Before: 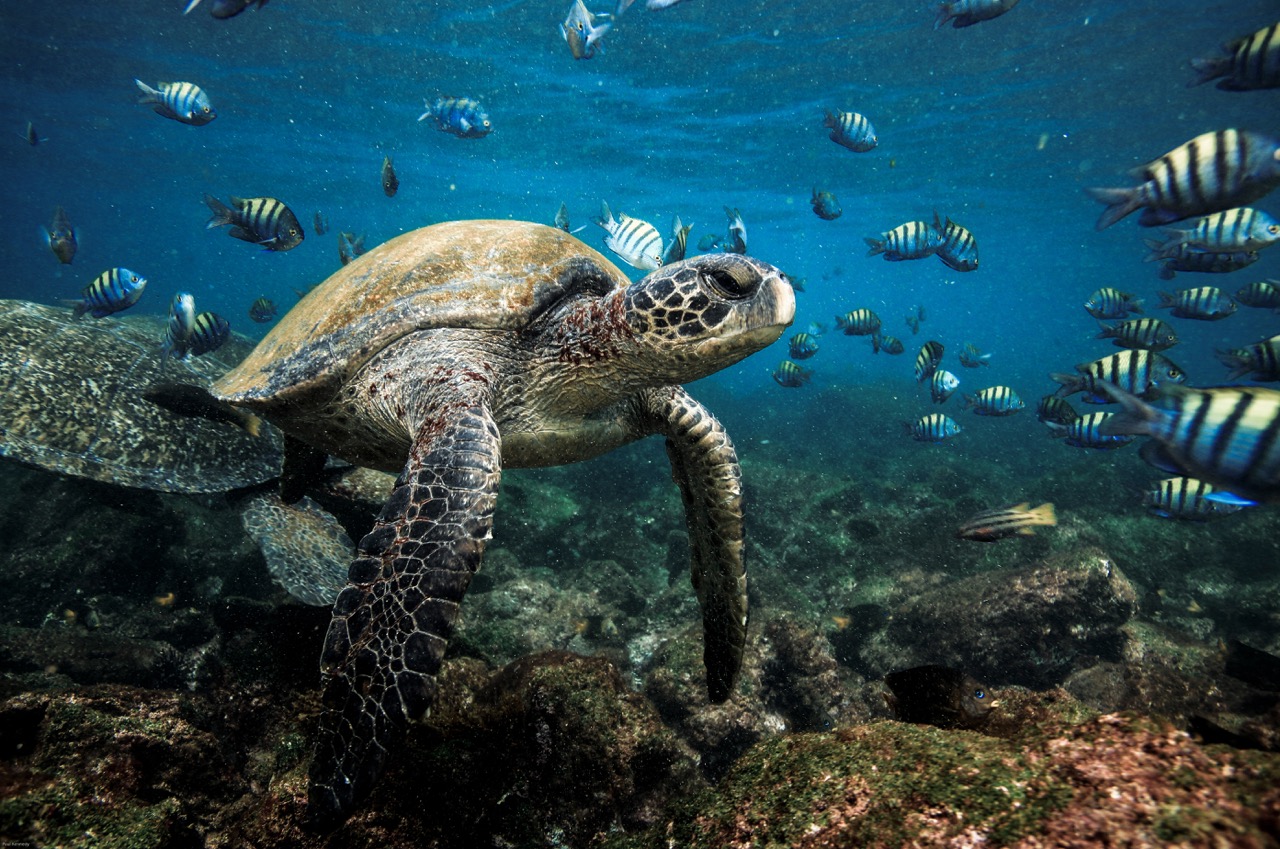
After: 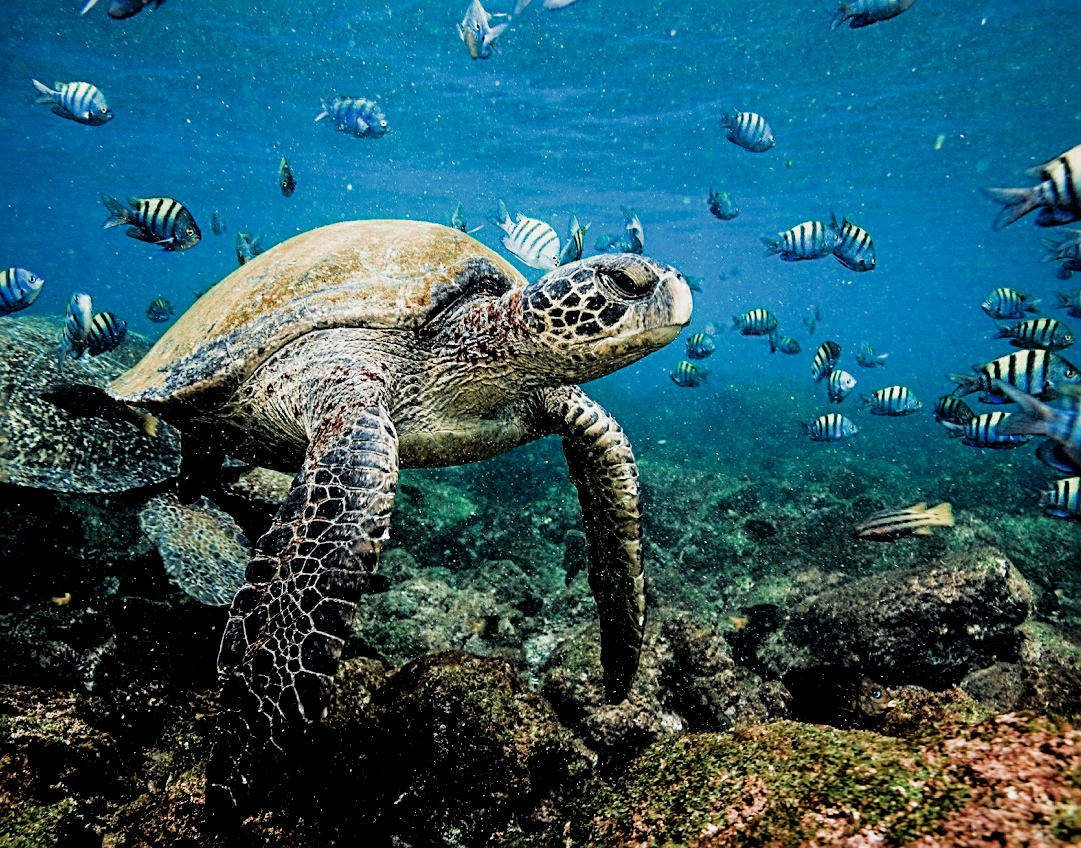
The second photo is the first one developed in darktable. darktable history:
crop: left 8.059%, right 7.456%
sharpen: radius 2.818, amount 0.709
exposure: black level correction 0.008, exposure 0.98 EV, compensate highlight preservation false
filmic rgb: black relative exposure -7.27 EV, white relative exposure 5.06 EV, hardness 3.21, add noise in highlights 0, preserve chrominance max RGB, color science v3 (2019), use custom middle-gray values true, contrast in highlights soft
color balance rgb: perceptual saturation grading › global saturation 19.854%
